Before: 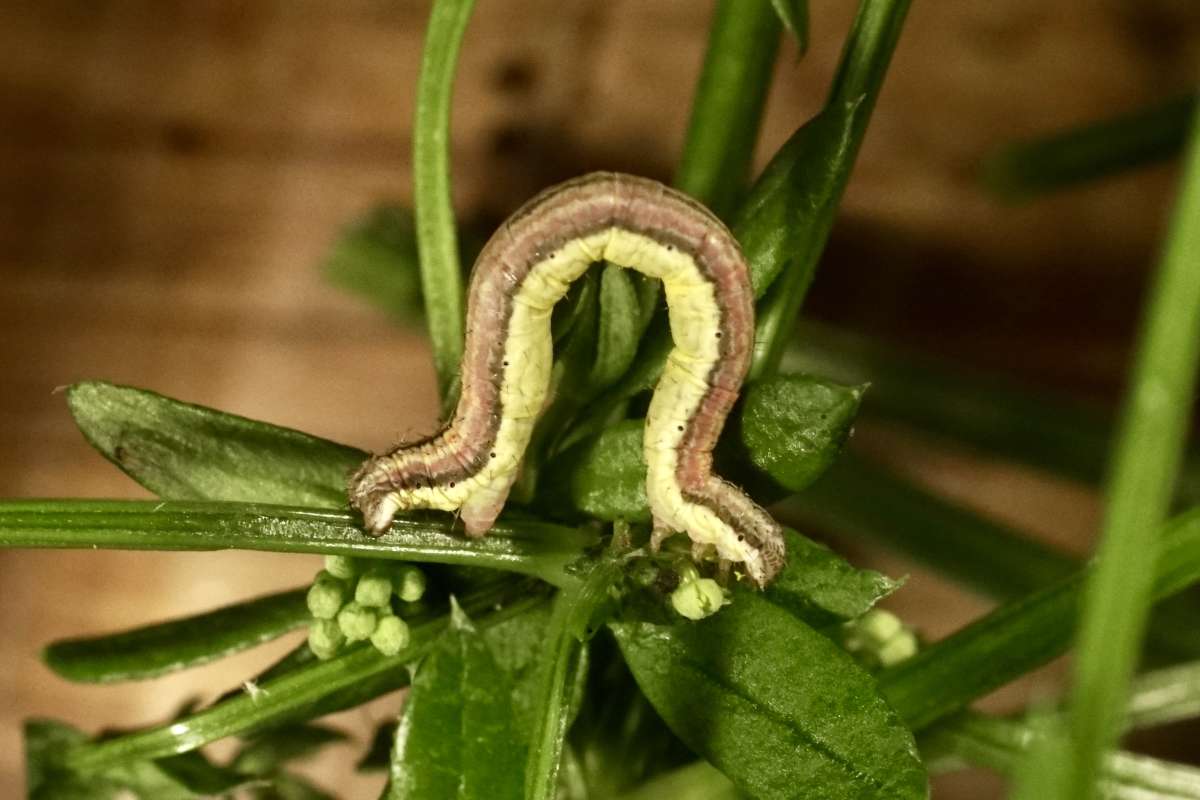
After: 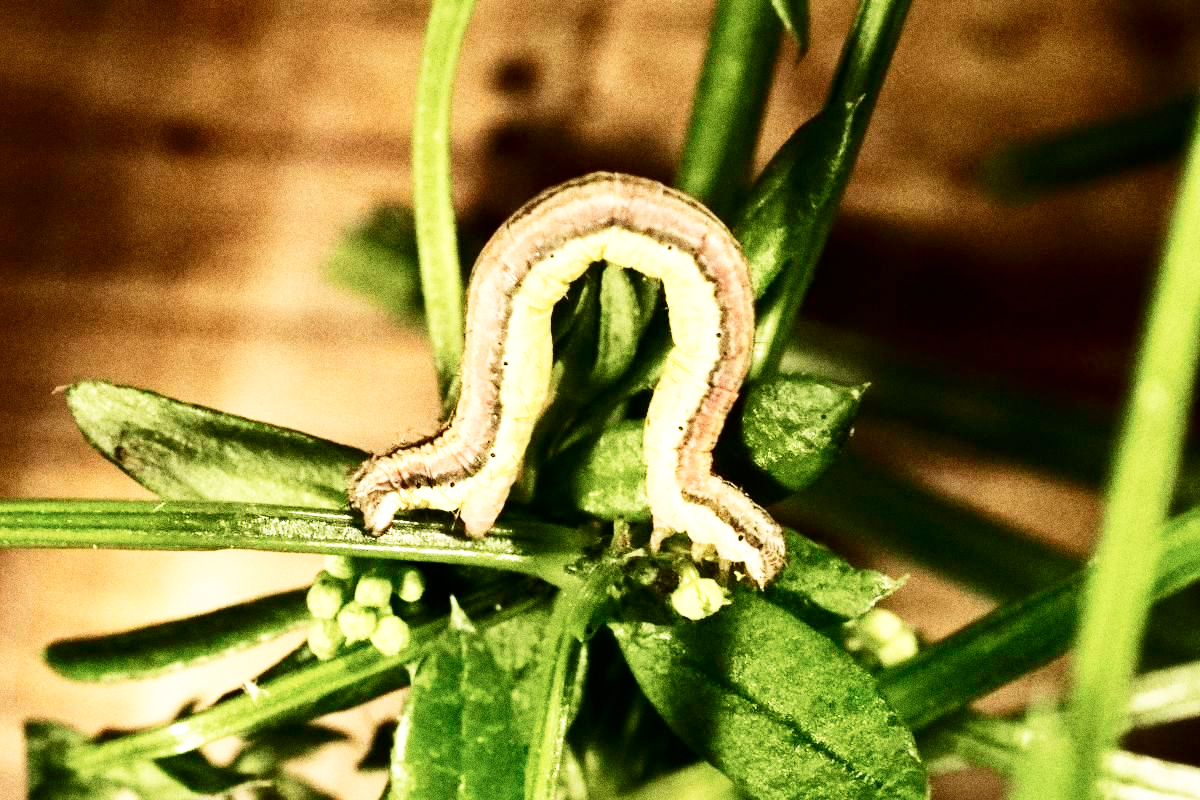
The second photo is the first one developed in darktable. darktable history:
base curve: curves: ch0 [(0, 0) (0.007, 0.004) (0.027, 0.03) (0.046, 0.07) (0.207, 0.54) (0.442, 0.872) (0.673, 0.972) (1, 1)], preserve colors none
exposure: compensate highlight preservation false
contrast brightness saturation: contrast 0.25, saturation -0.31
grain: coarseness 0.09 ISO, strength 40%
